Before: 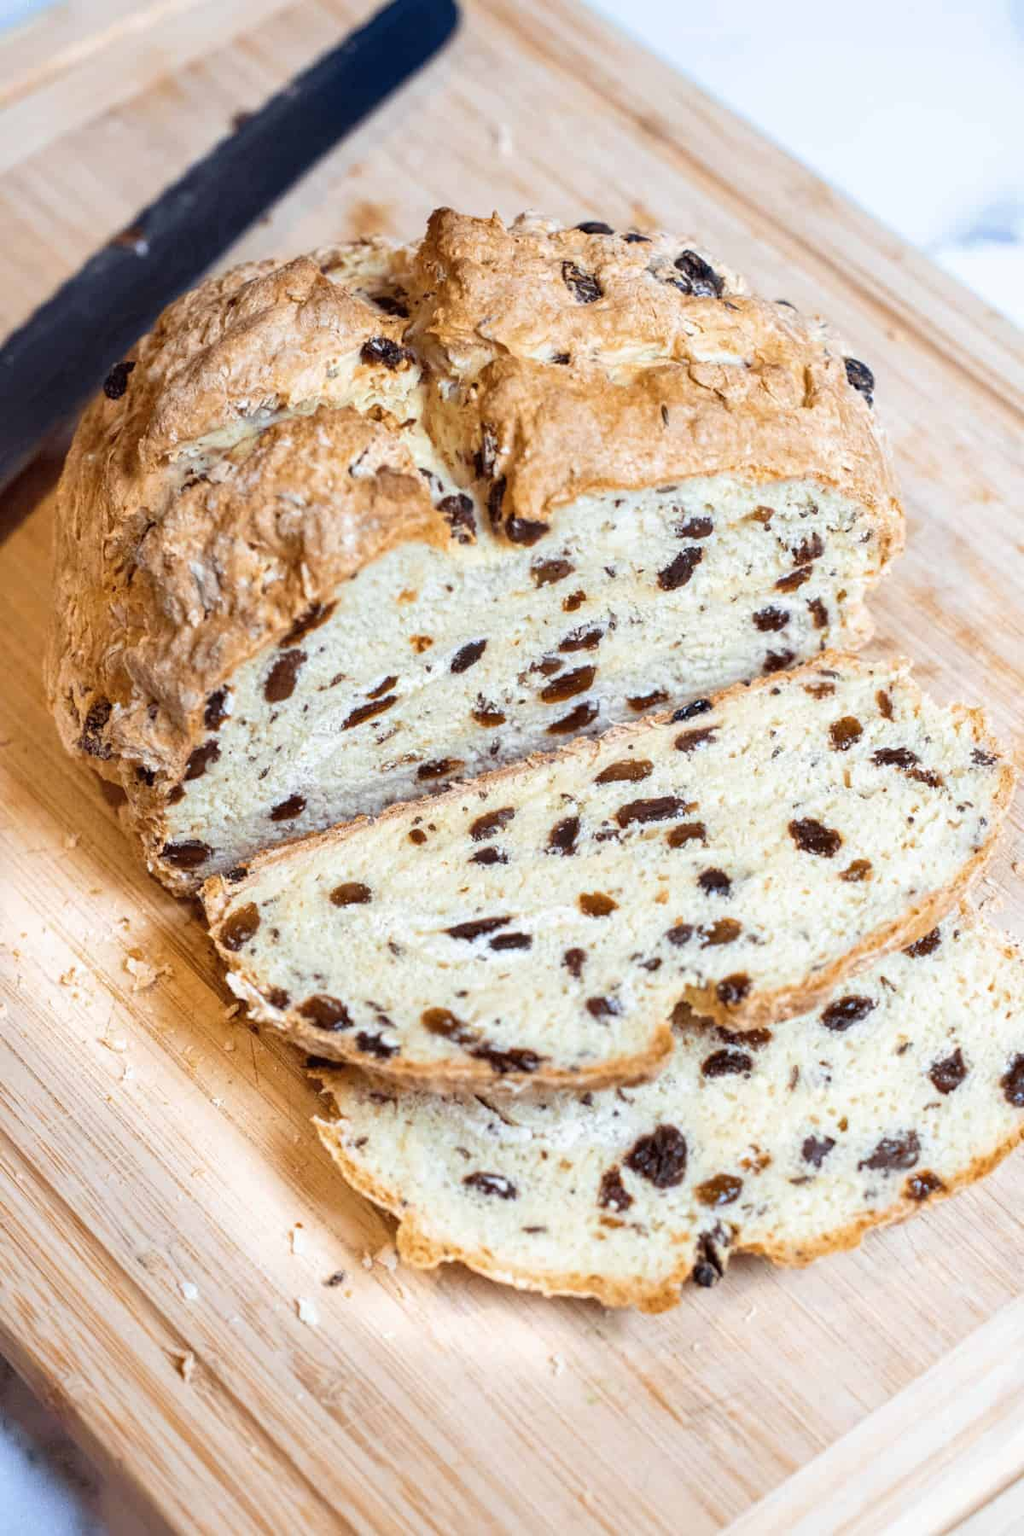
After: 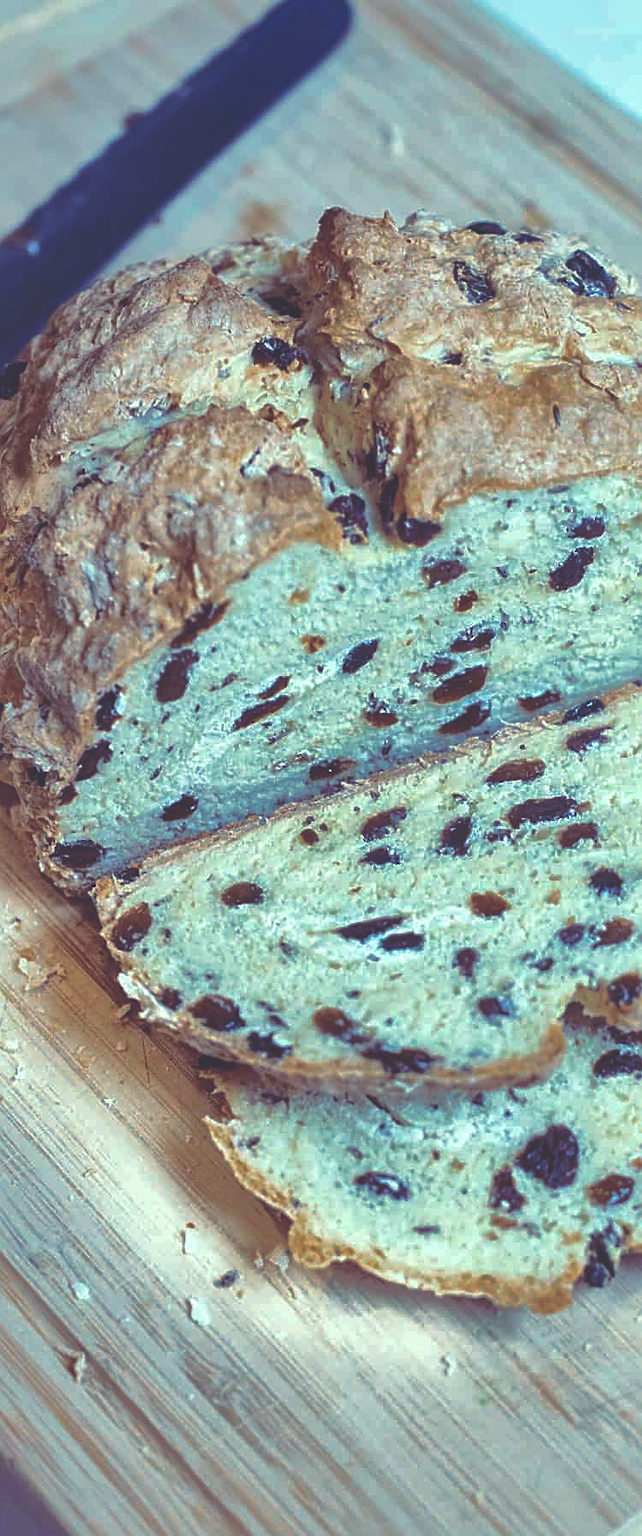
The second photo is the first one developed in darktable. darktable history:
crop: left 10.644%, right 26.528%
sharpen: on, module defaults
rgb curve: curves: ch0 [(0, 0.186) (0.314, 0.284) (0.576, 0.466) (0.805, 0.691) (0.936, 0.886)]; ch1 [(0, 0.186) (0.314, 0.284) (0.581, 0.534) (0.771, 0.746) (0.936, 0.958)]; ch2 [(0, 0.216) (0.275, 0.39) (1, 1)], mode RGB, independent channels, compensate middle gray true, preserve colors none
shadows and highlights: shadows 40, highlights -60
tone equalizer: on, module defaults
